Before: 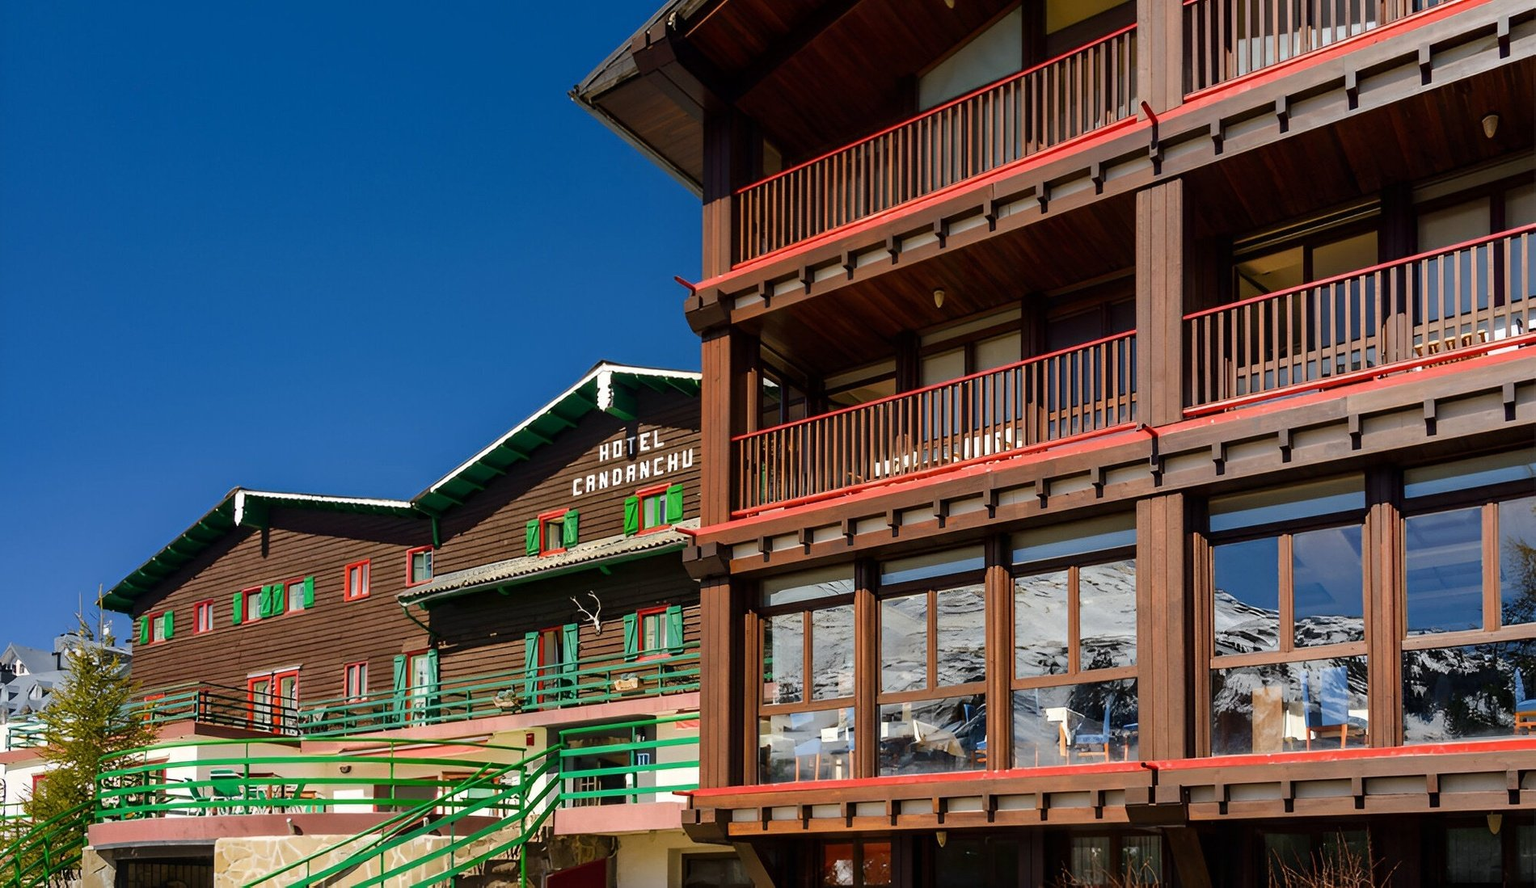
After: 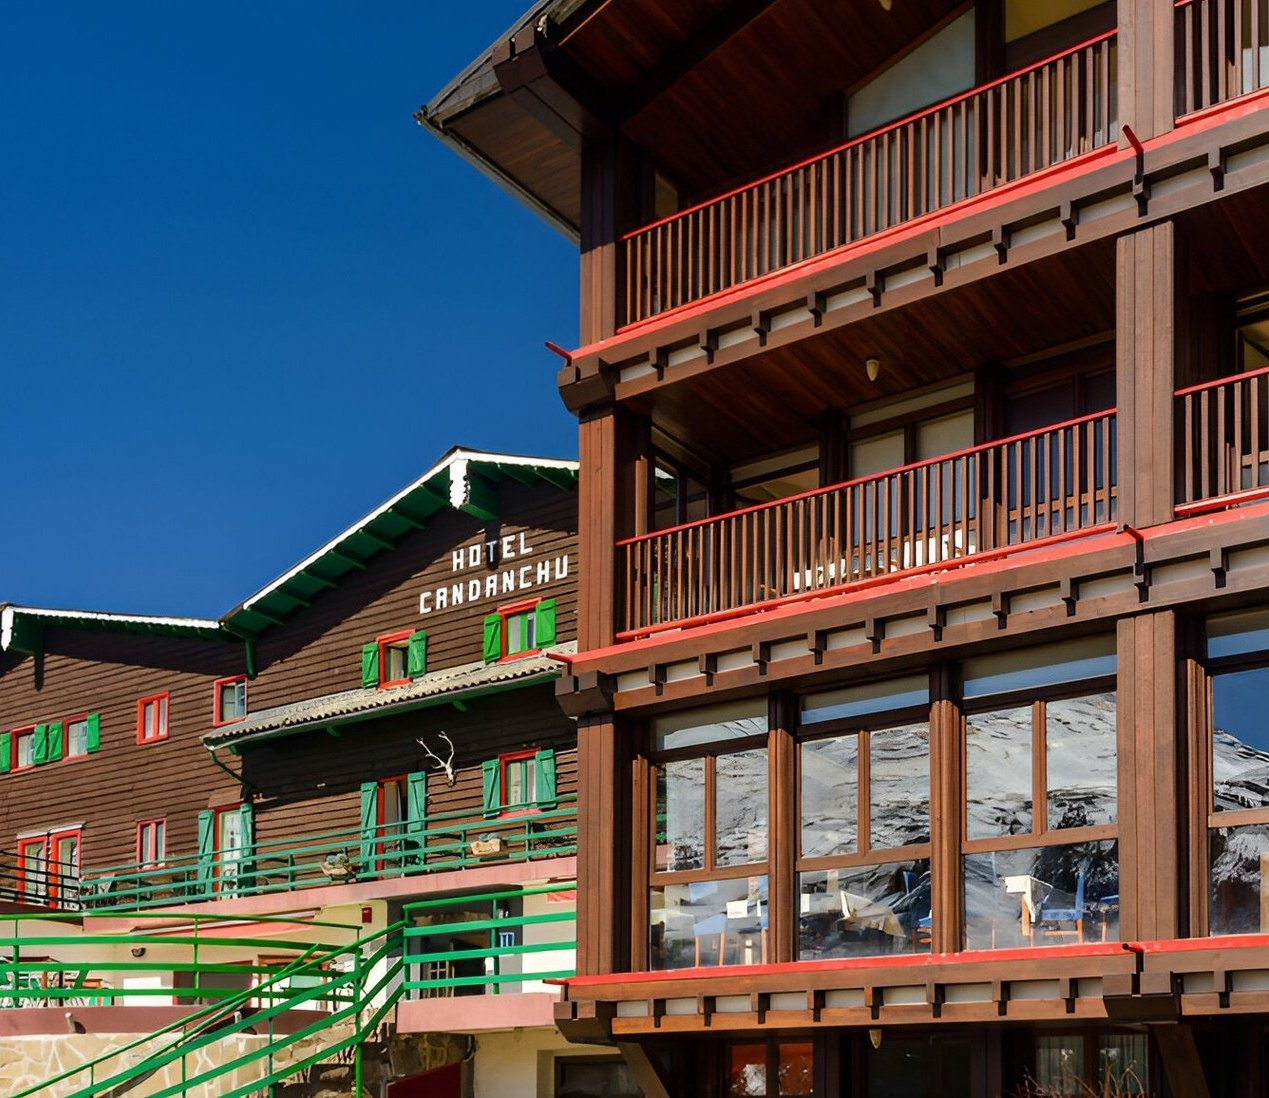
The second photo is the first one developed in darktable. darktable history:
crop and rotate: left 15.253%, right 17.944%
